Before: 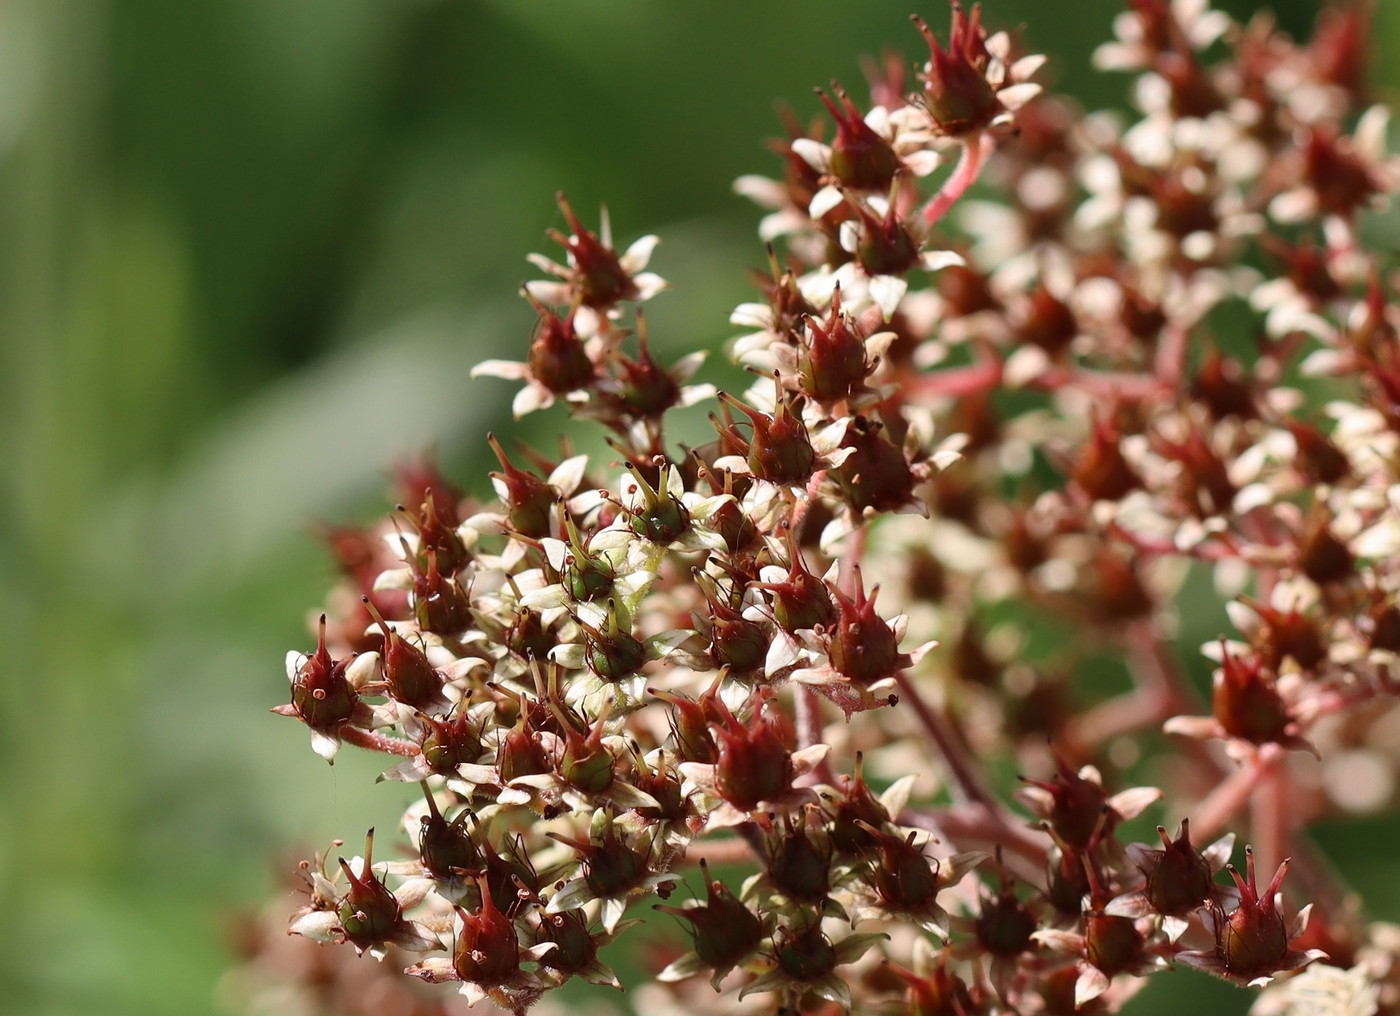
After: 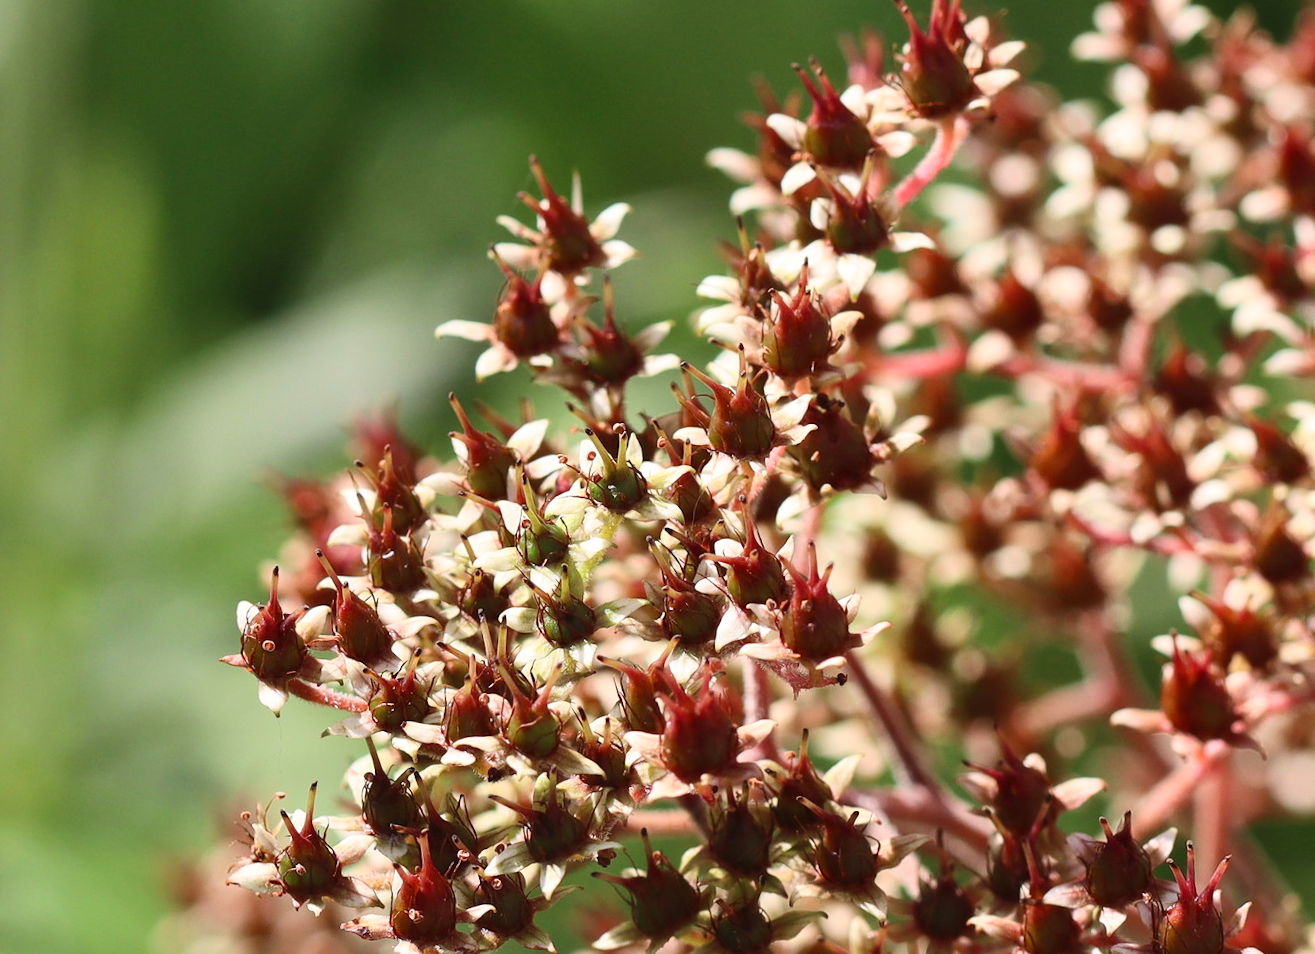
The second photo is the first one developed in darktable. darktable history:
crop and rotate: angle -2.71°
contrast brightness saturation: contrast 0.195, brightness 0.146, saturation 0.145
